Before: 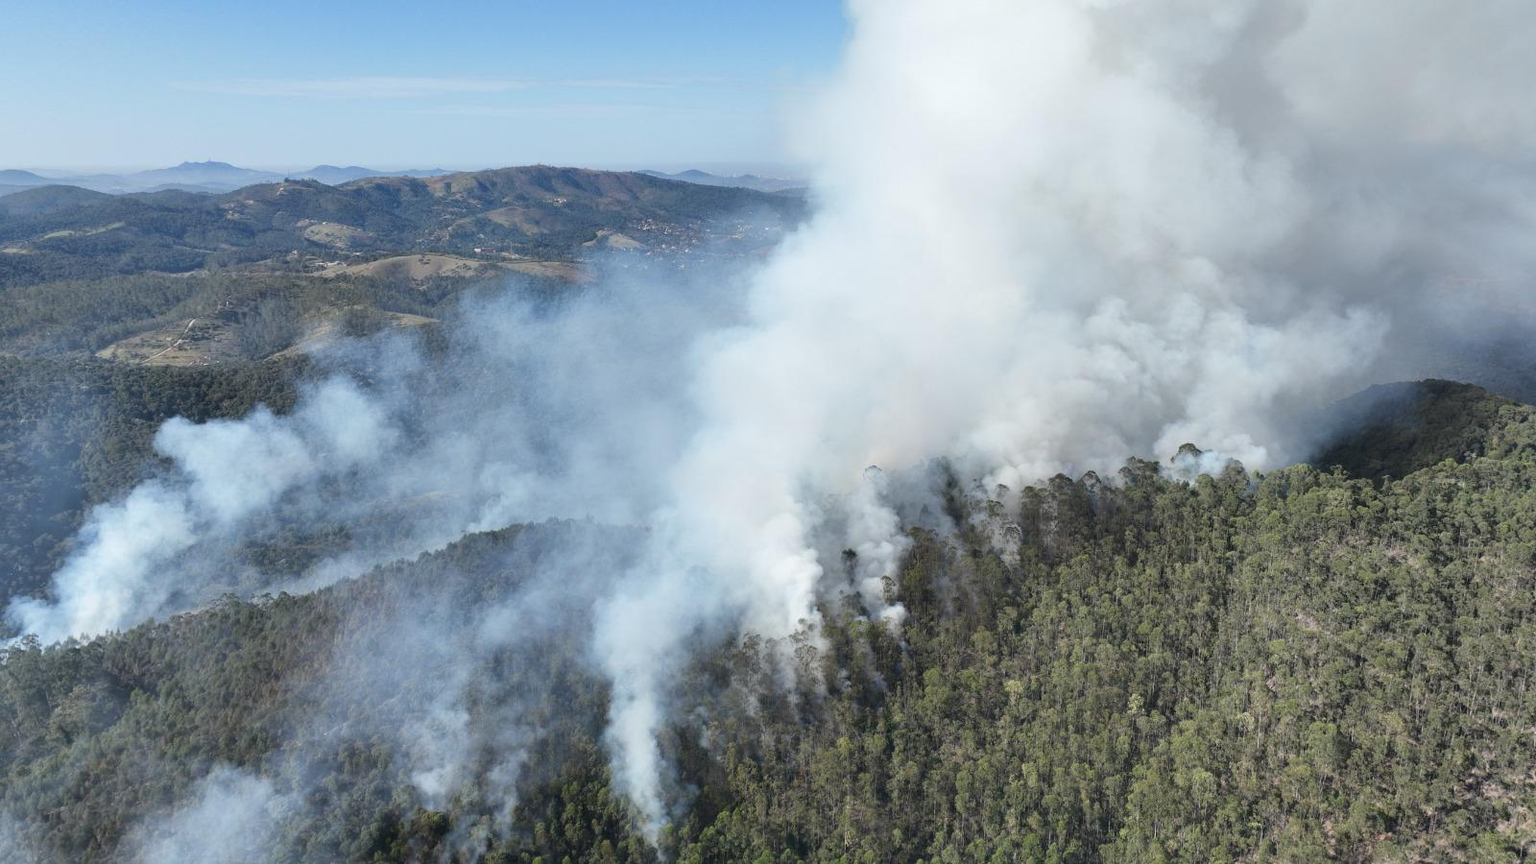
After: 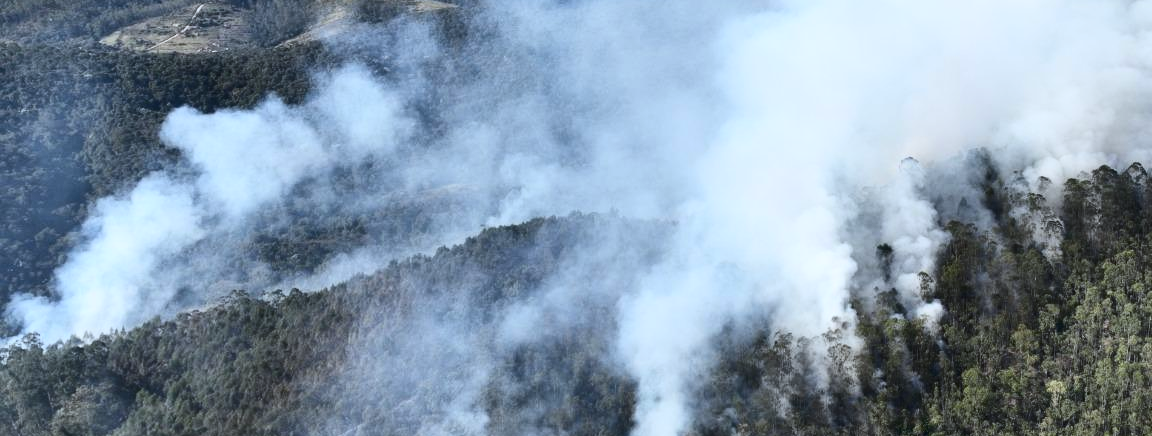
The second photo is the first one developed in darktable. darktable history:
contrast brightness saturation: contrast 0.28
crop: top 36.498%, right 27.964%, bottom 14.995%
white balance: red 0.967, blue 1.049
